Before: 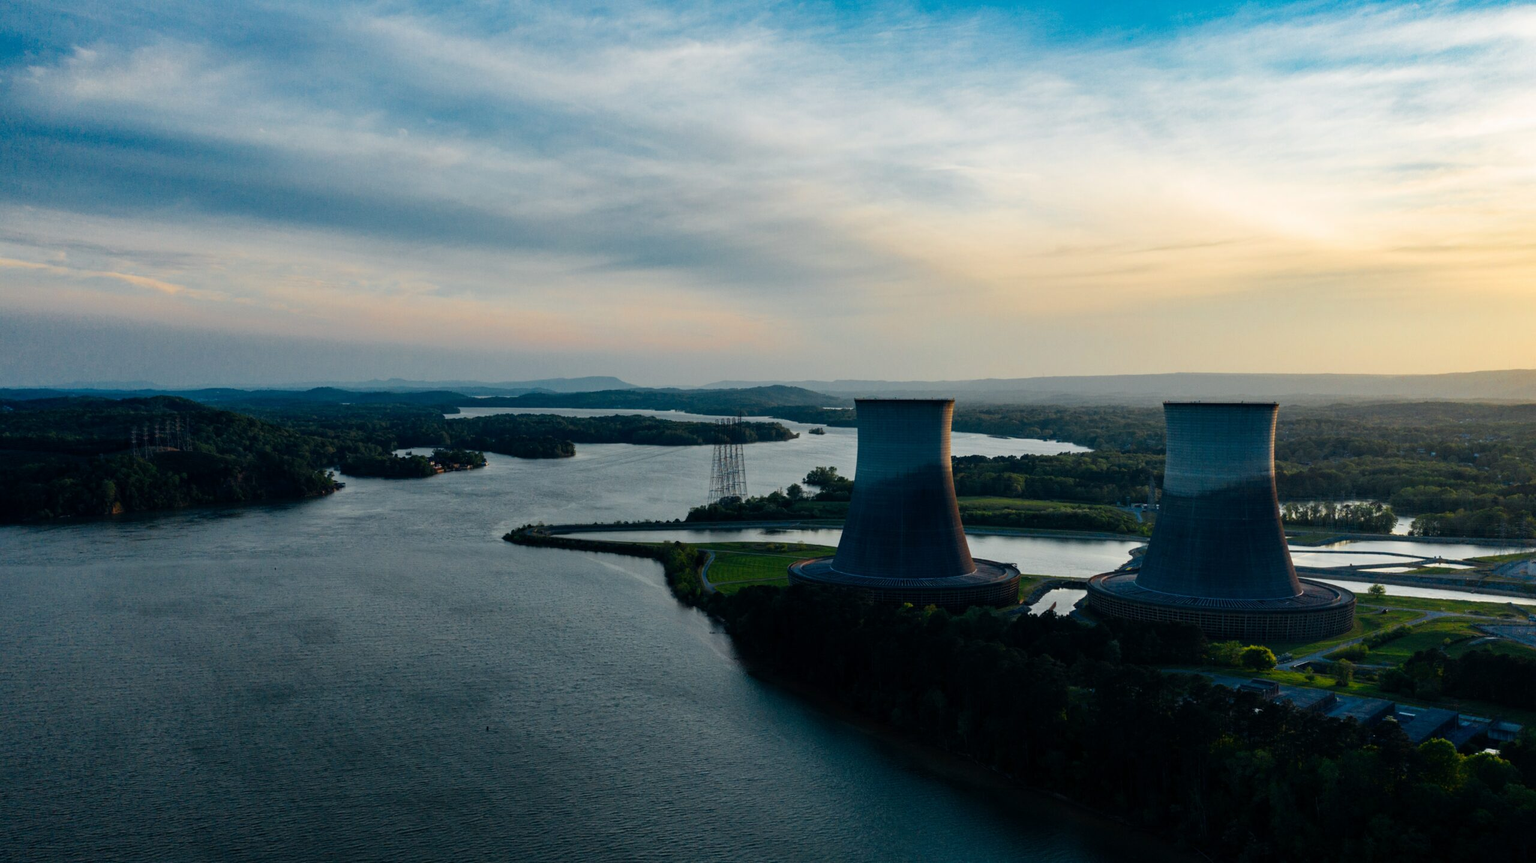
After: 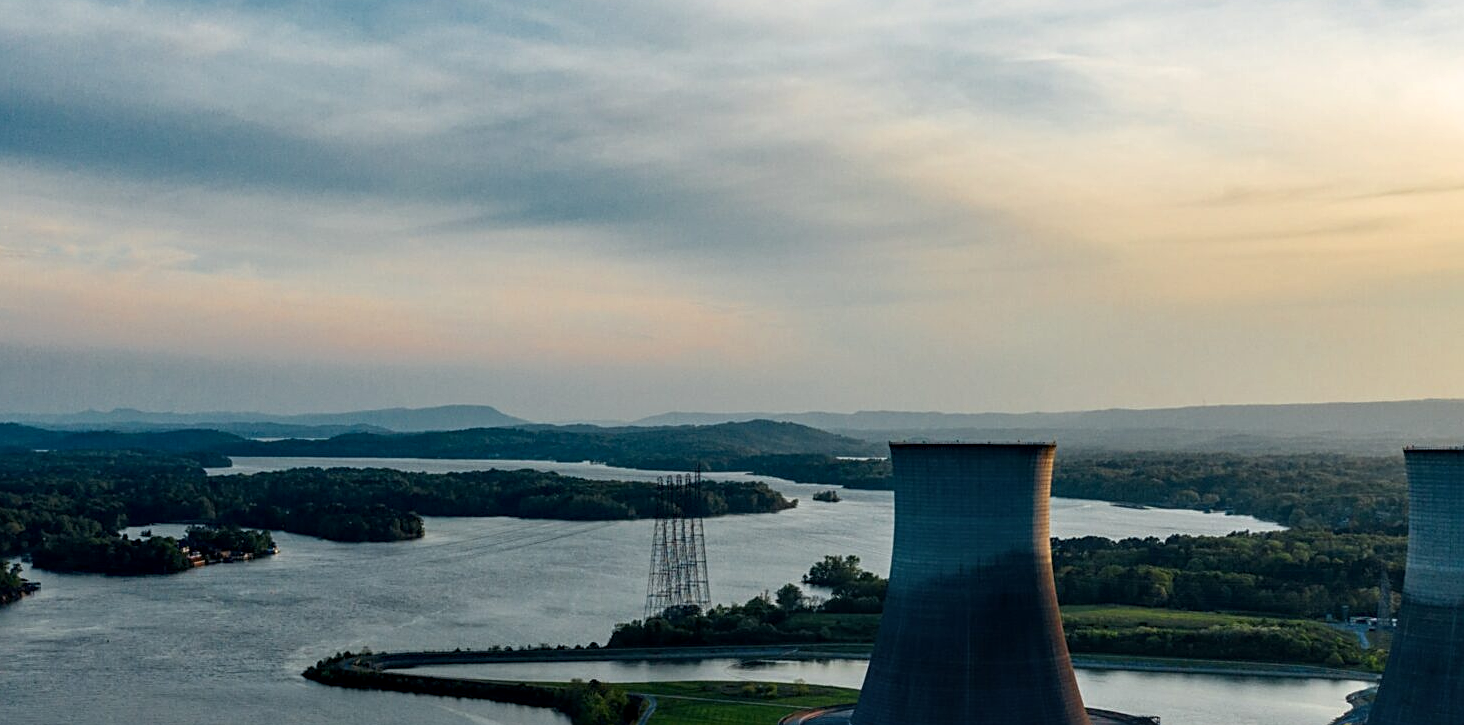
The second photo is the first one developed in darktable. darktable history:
tone equalizer: on, module defaults
local contrast: on, module defaults
sharpen: on, module defaults
crop: left 20.932%, top 15.471%, right 21.848%, bottom 34.081%
